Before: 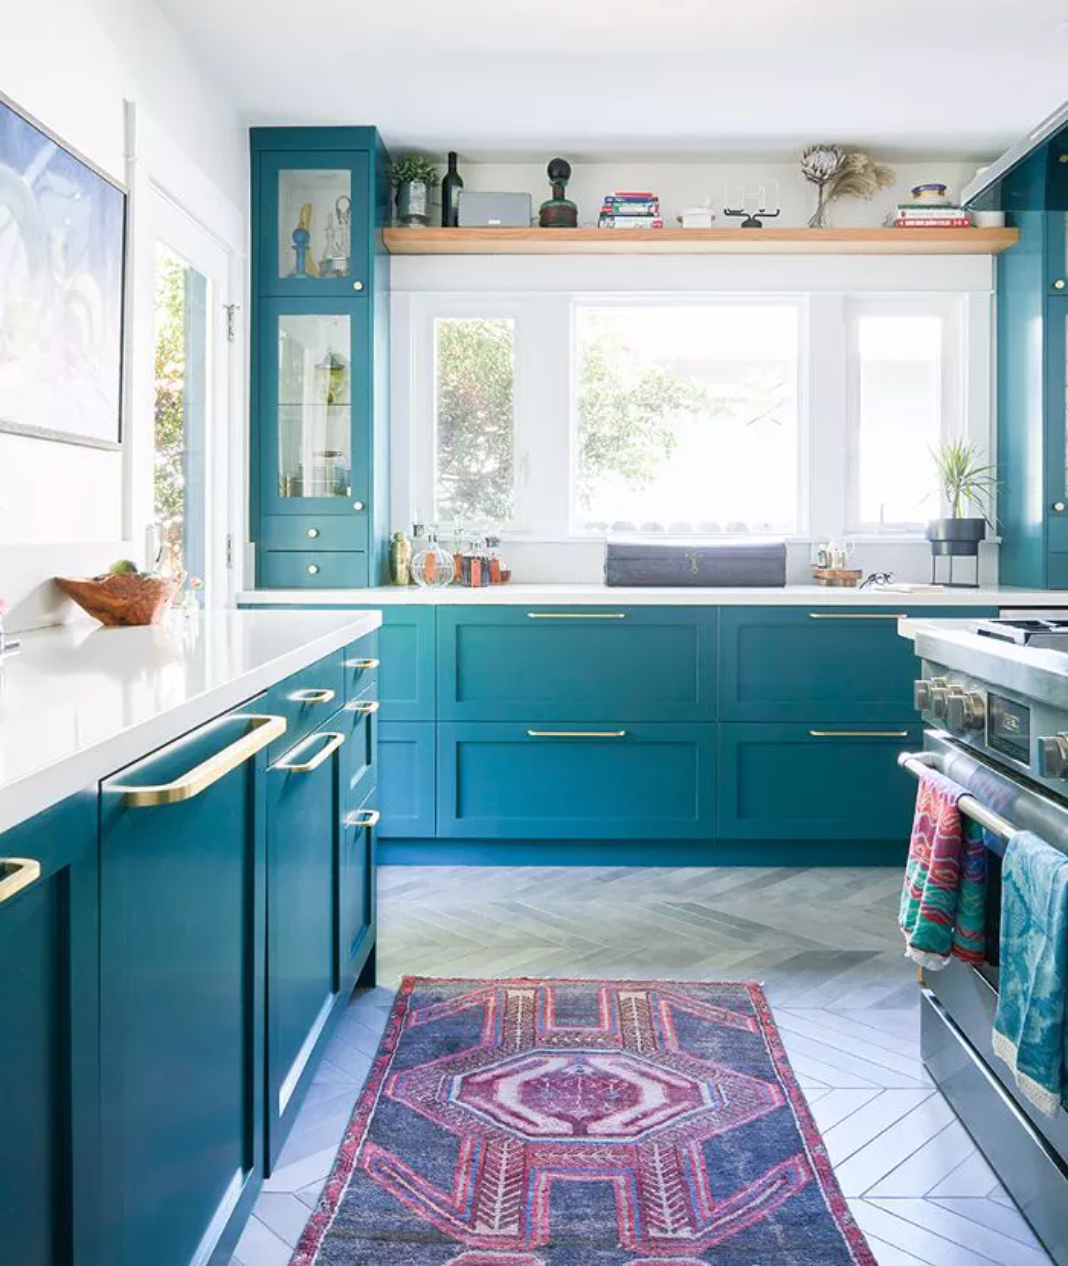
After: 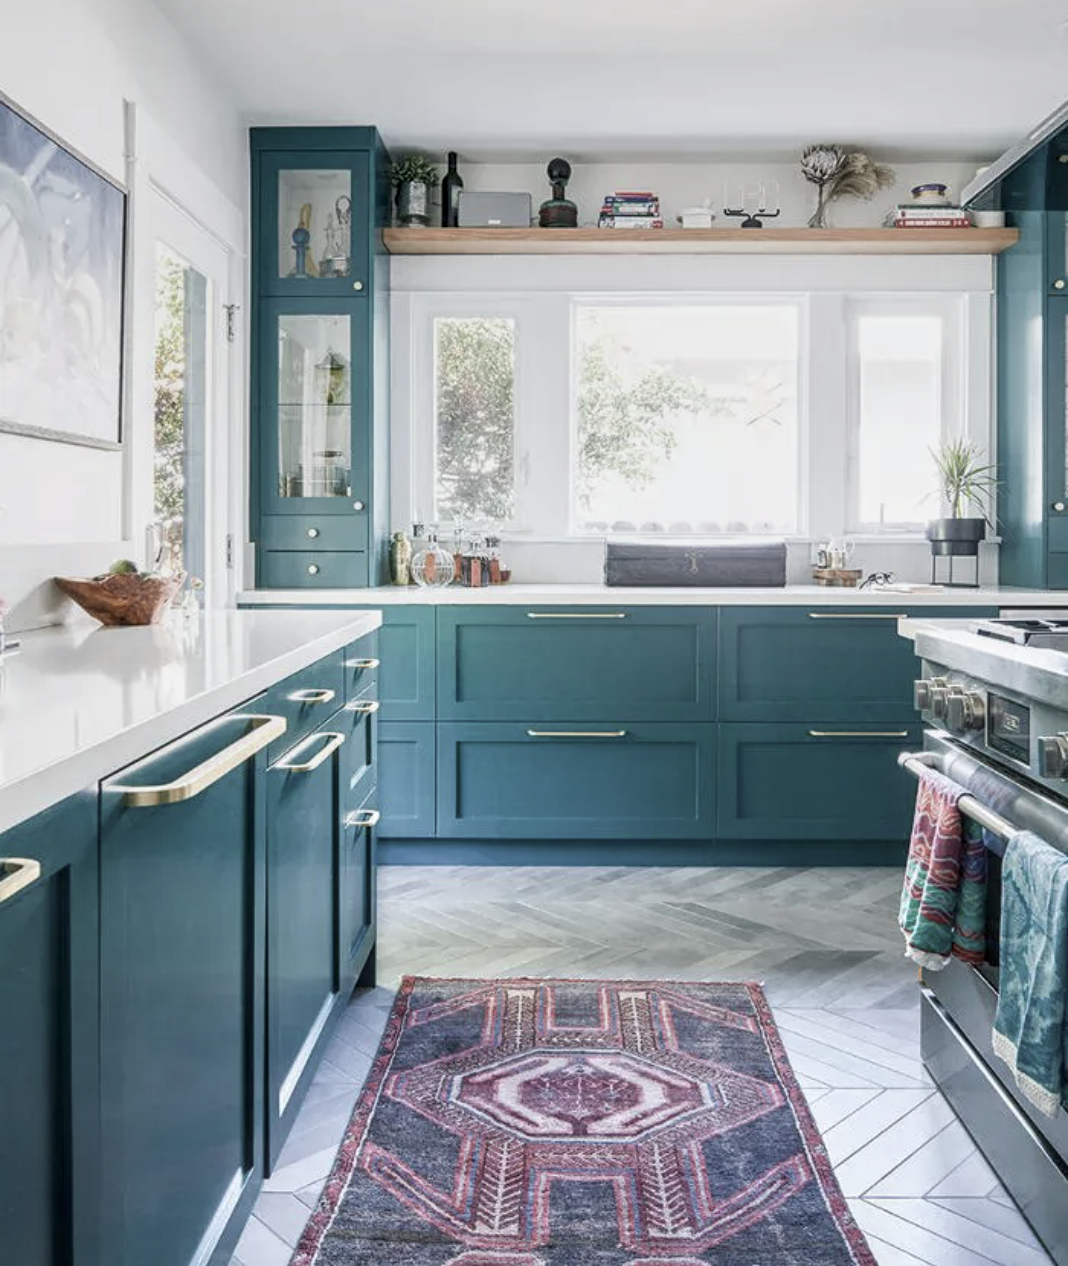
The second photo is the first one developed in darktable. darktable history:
contrast brightness saturation: contrast -0.26, saturation -0.43
local contrast: highlights 79%, shadows 56%, detail 175%, midtone range 0.428
rotate and perspective: crop left 0, crop top 0
